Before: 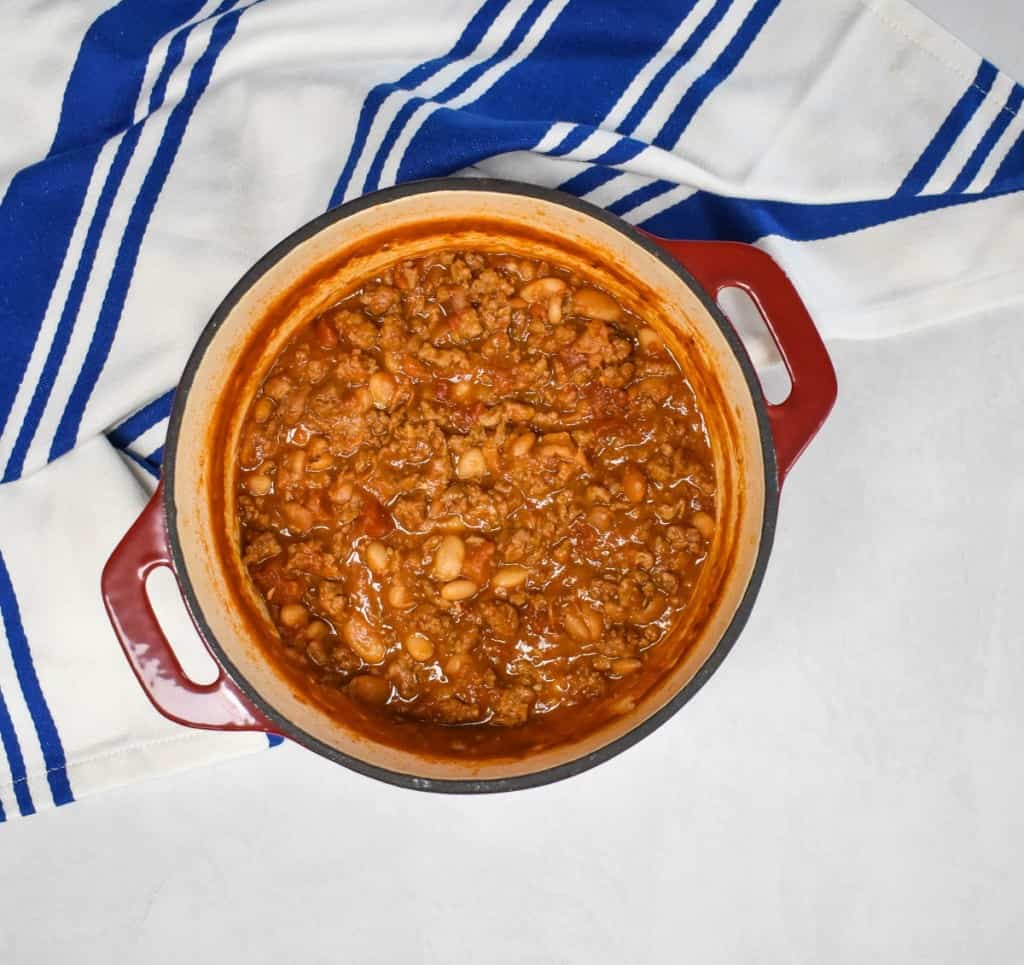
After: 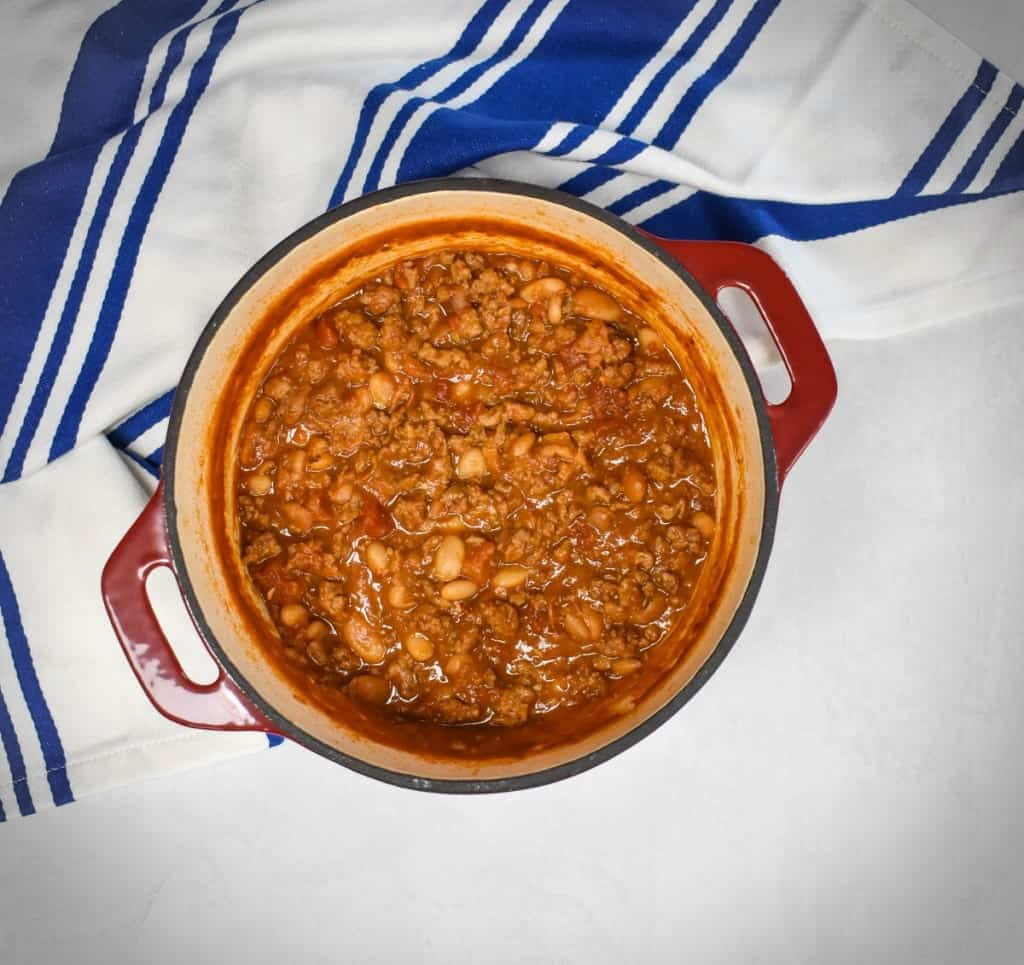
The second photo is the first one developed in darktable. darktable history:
vignetting: center (-0.012, 0), dithering 8-bit output, unbound false
